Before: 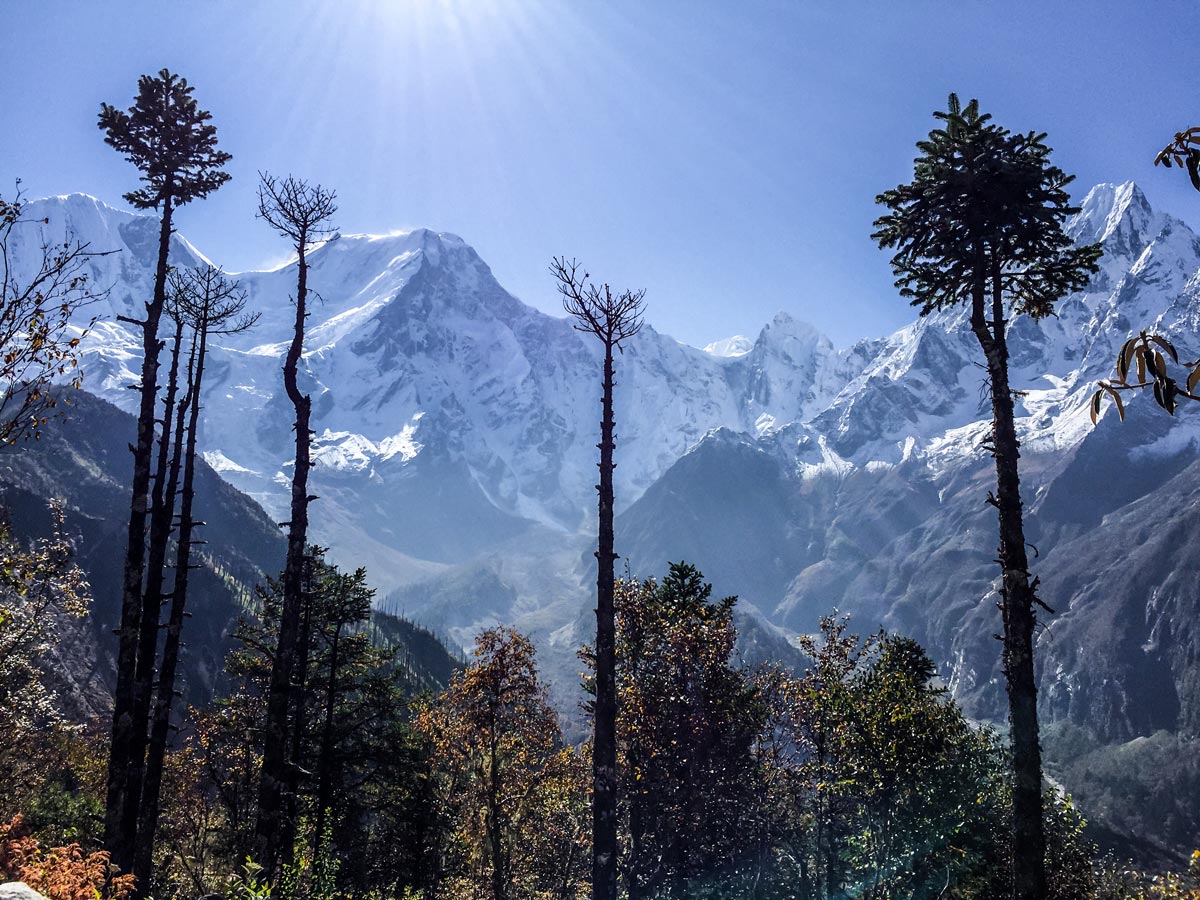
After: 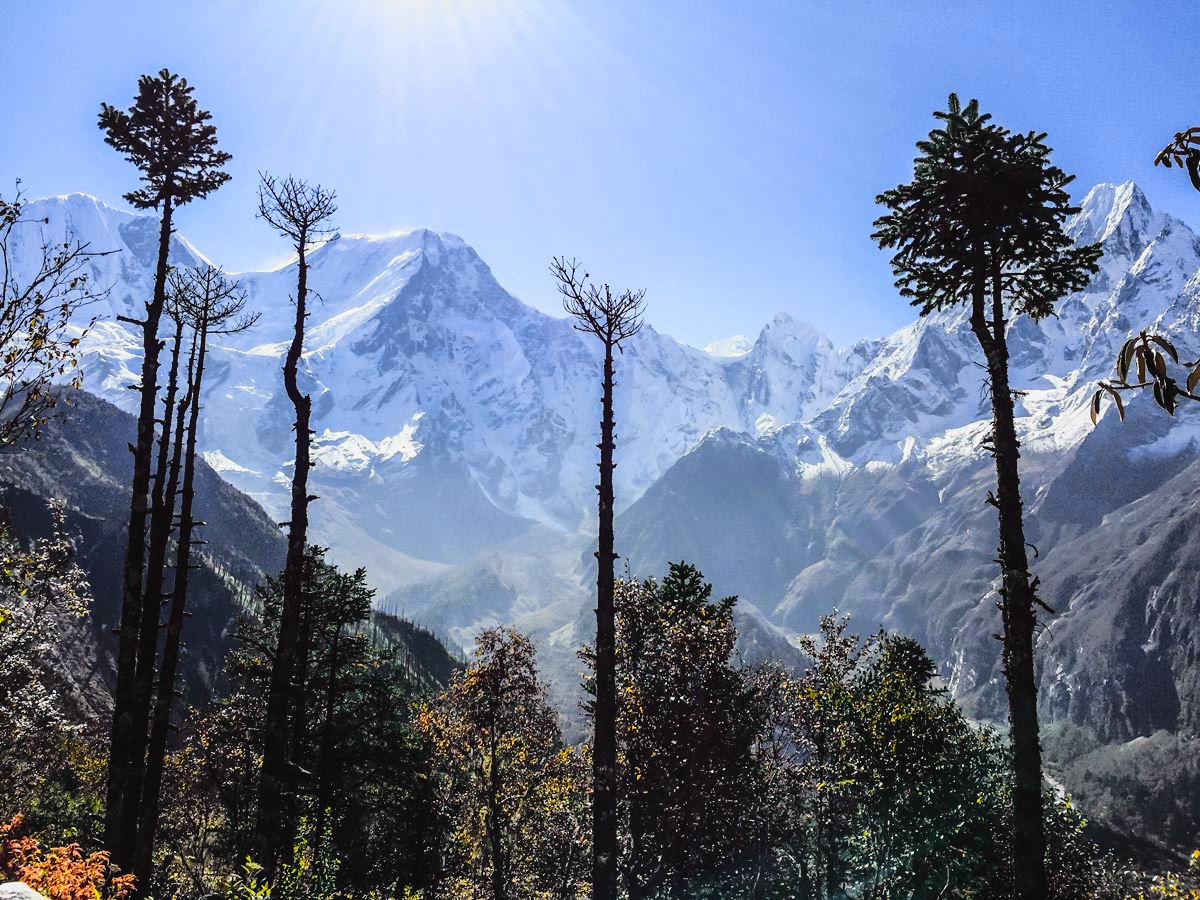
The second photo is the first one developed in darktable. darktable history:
tone curve: curves: ch0 [(0, 0.029) (0.168, 0.142) (0.359, 0.44) (0.469, 0.544) (0.634, 0.722) (0.858, 0.903) (1, 0.968)]; ch1 [(0, 0) (0.437, 0.453) (0.472, 0.47) (0.502, 0.502) (0.54, 0.534) (0.57, 0.592) (0.618, 0.66) (0.699, 0.749) (0.859, 0.919) (1, 1)]; ch2 [(0, 0) (0.33, 0.301) (0.421, 0.443) (0.476, 0.498) (0.505, 0.503) (0.547, 0.557) (0.586, 0.634) (0.608, 0.676) (1, 1)], color space Lab, independent channels, preserve colors none
